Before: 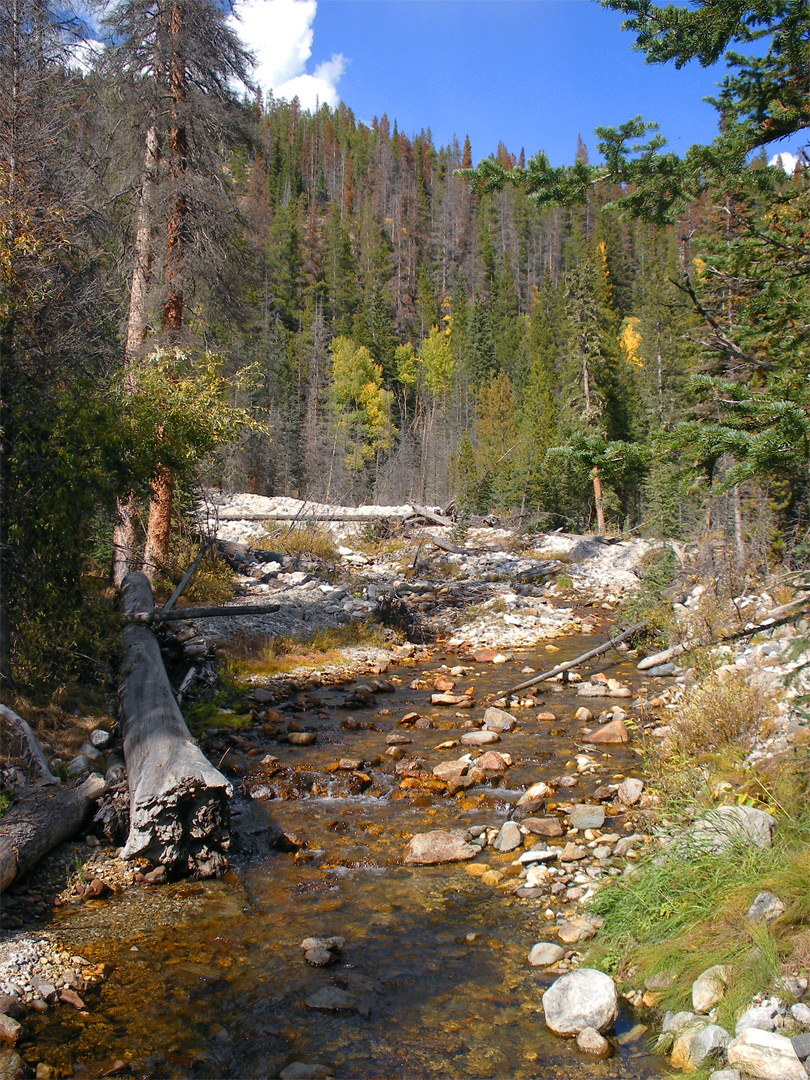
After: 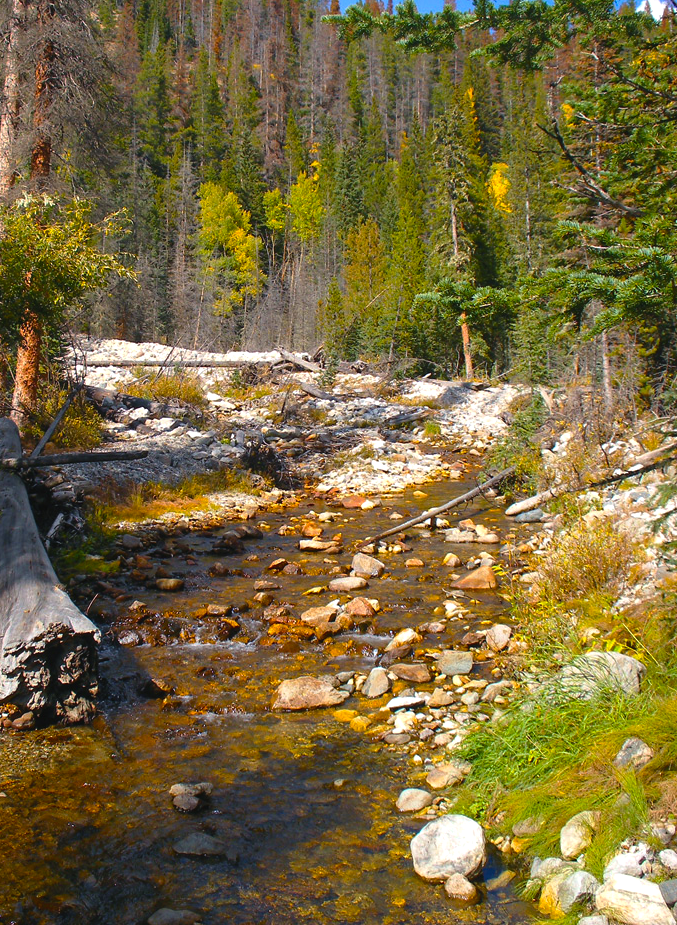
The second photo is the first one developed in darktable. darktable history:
color balance rgb: global offset › luminance 0.518%, linear chroma grading › global chroma -15.121%, perceptual saturation grading › global saturation 40.253%, global vibrance 35.414%, contrast 10.485%
crop: left 16.417%, top 14.283%
